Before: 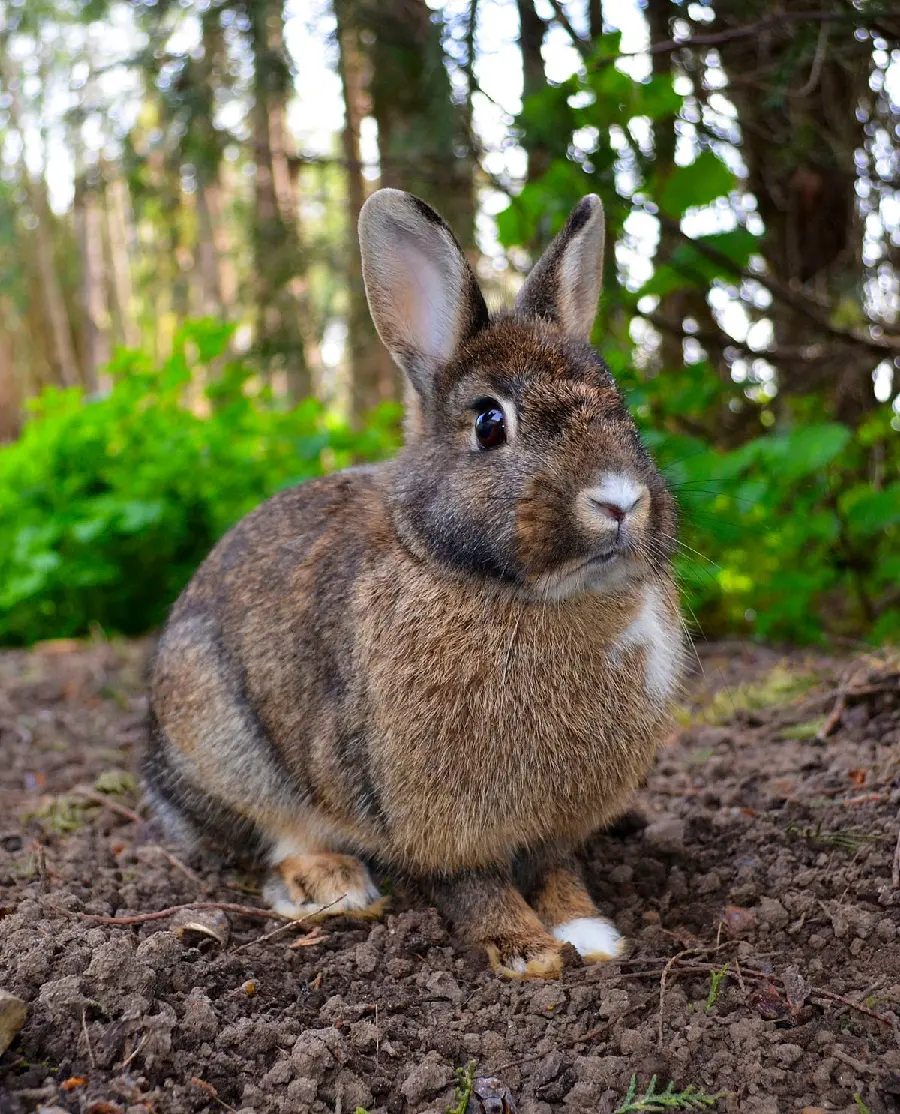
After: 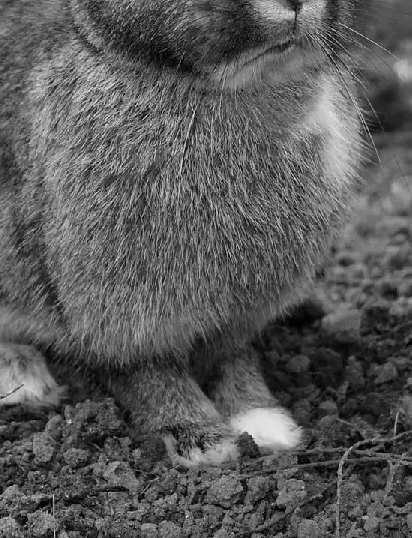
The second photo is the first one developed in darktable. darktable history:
crop: left 35.976%, top 45.819%, right 18.162%, bottom 5.807%
monochrome: on, module defaults
